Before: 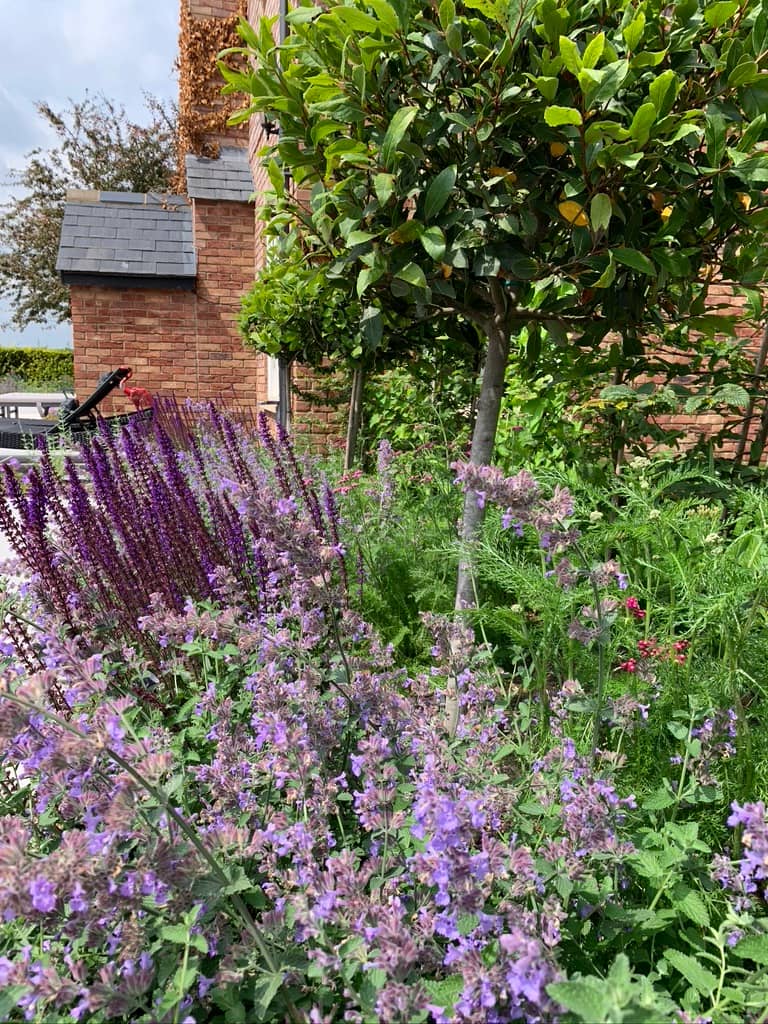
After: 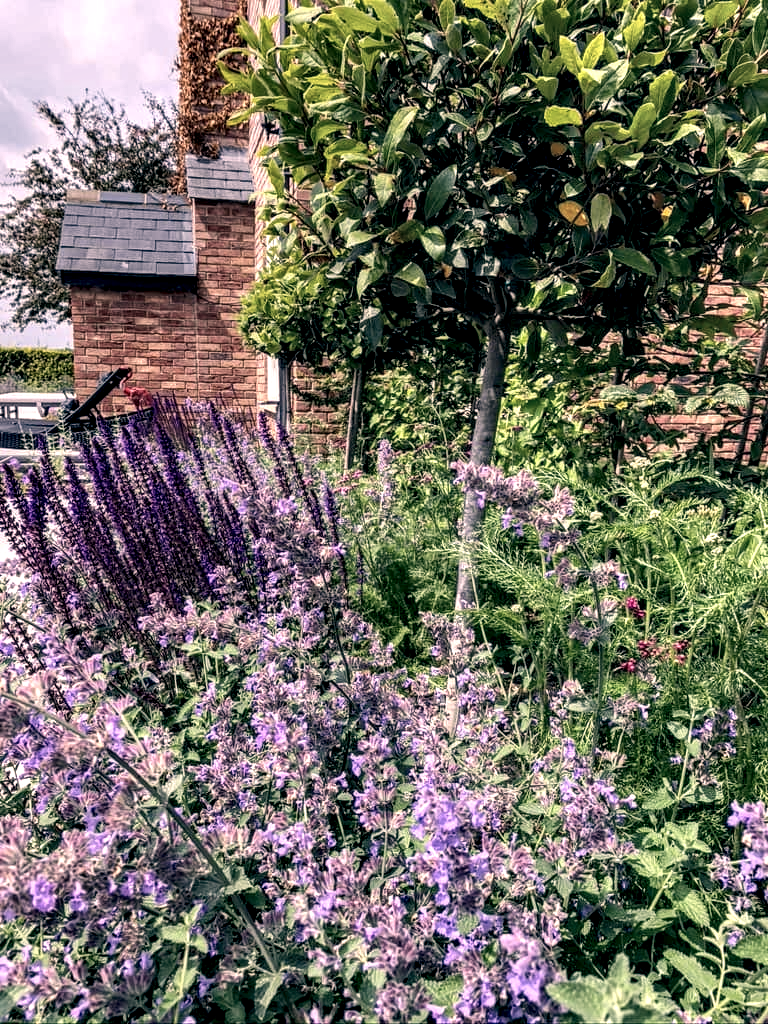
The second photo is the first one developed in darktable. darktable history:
color correction: highlights a* 14.46, highlights b* 5.85, shadows a* -5.53, shadows b* -15.24, saturation 0.85
contrast brightness saturation: saturation -0.05
local contrast: highlights 20%, detail 197%
